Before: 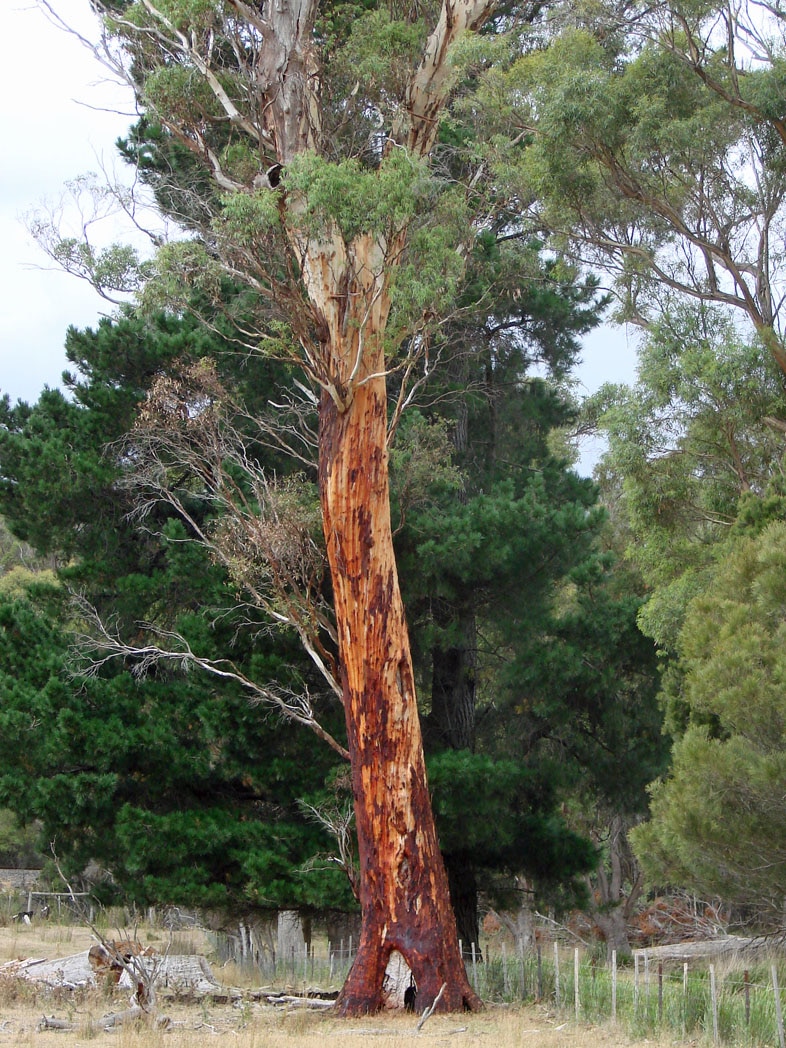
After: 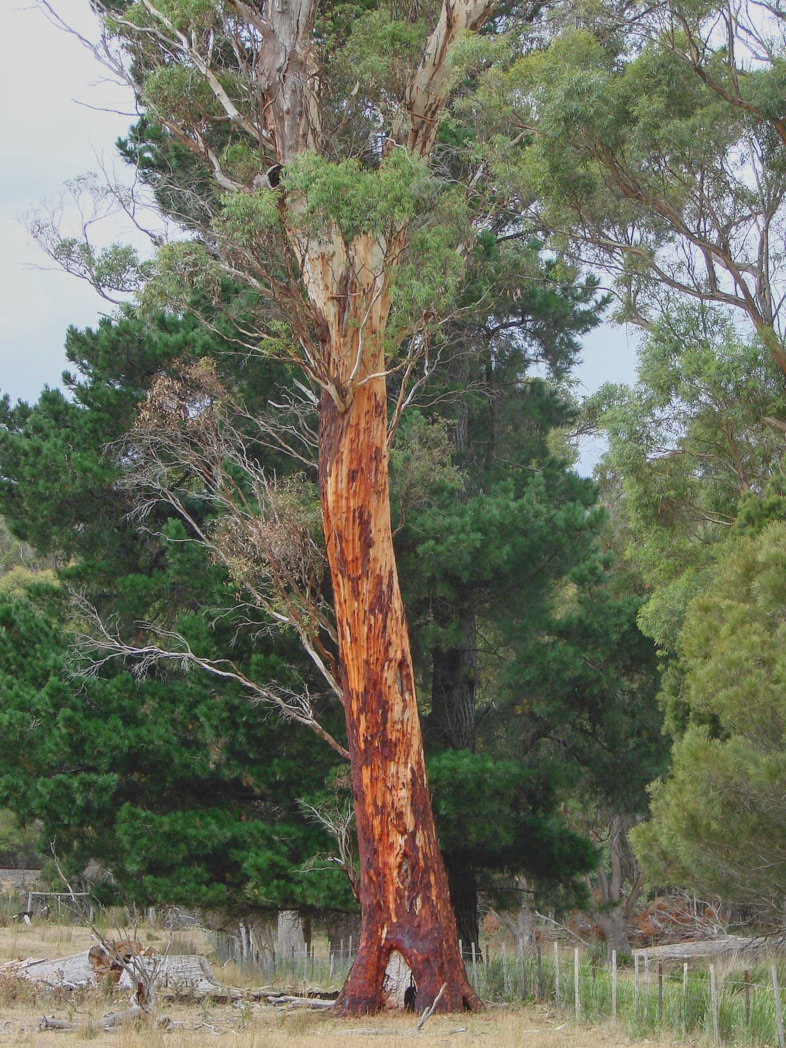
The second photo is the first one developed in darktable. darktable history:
tone equalizer: on, module defaults
contrast brightness saturation: contrast -0.277
local contrast: on, module defaults
